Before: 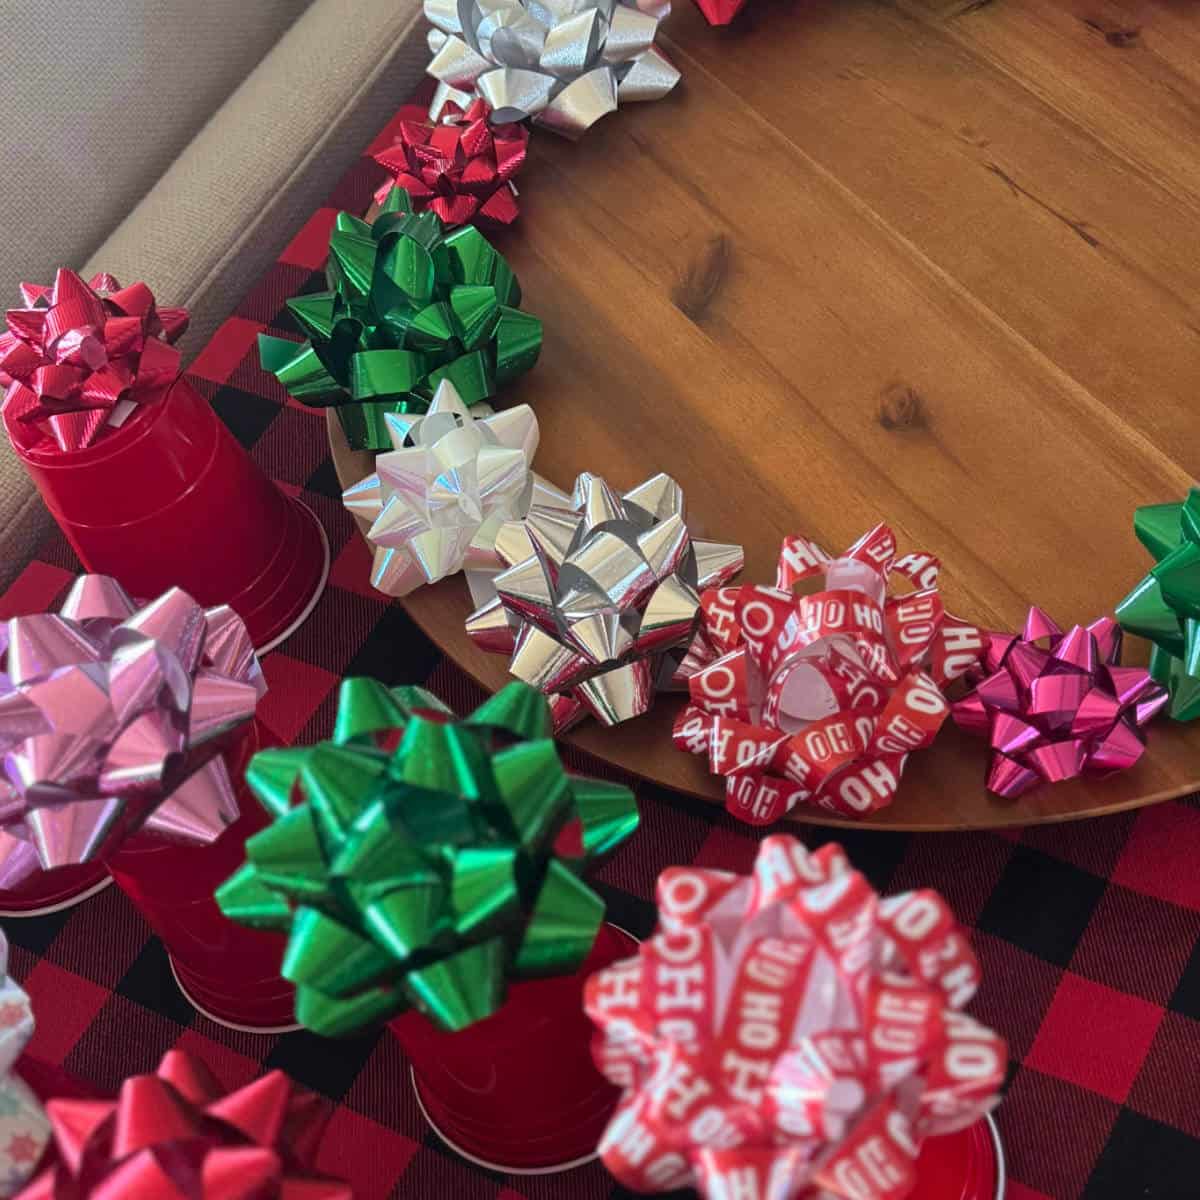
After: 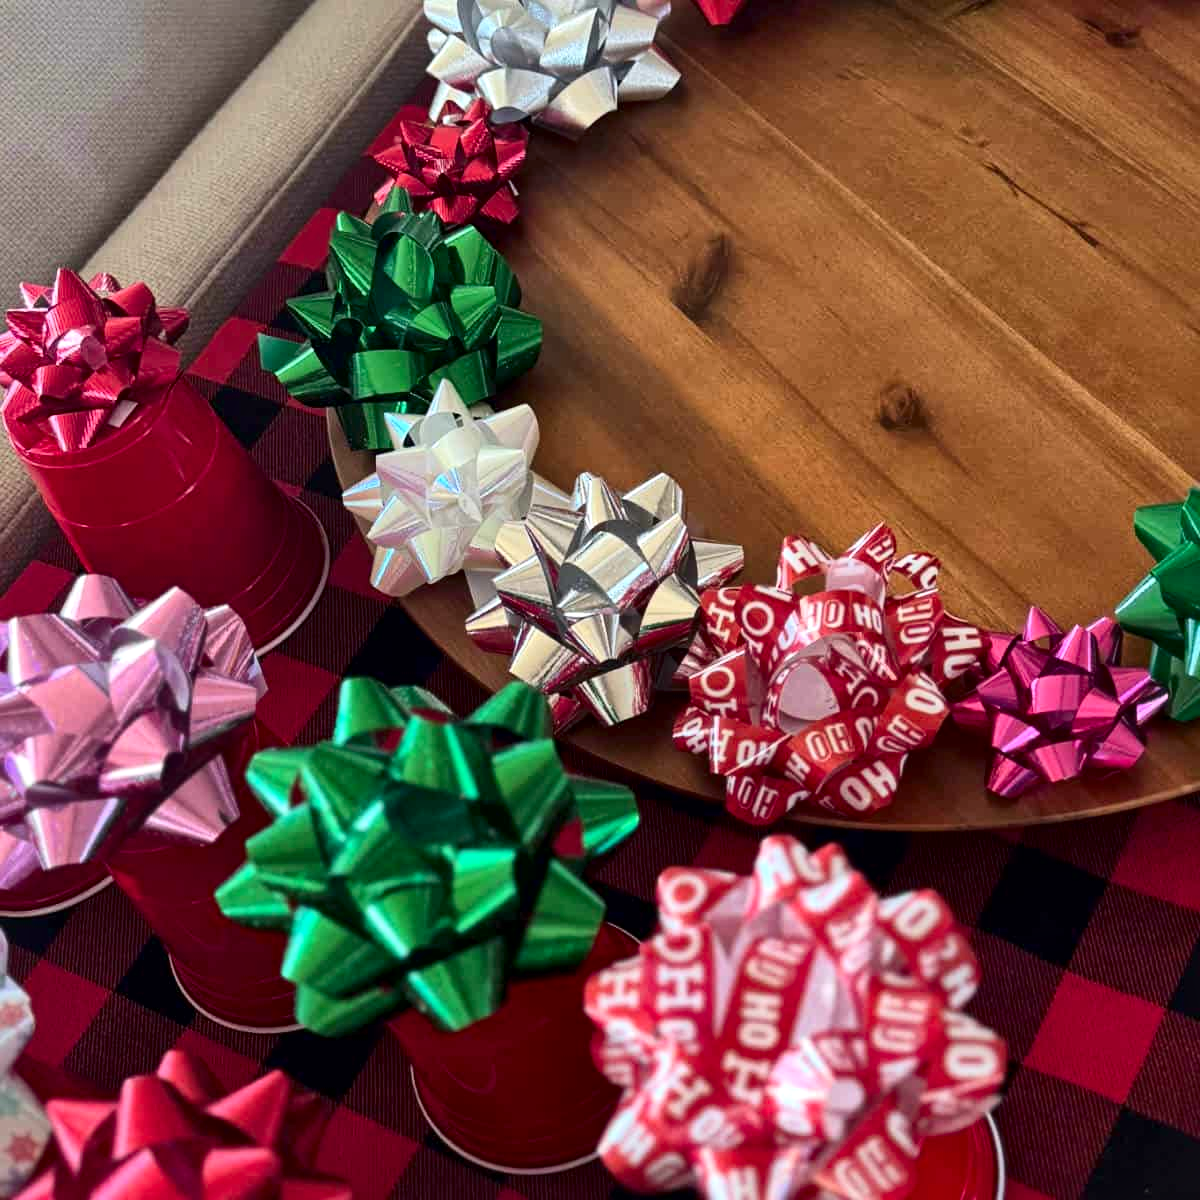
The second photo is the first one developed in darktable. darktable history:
contrast brightness saturation: contrast 0.15, brightness -0.01, saturation 0.1
local contrast: mode bilateral grid, contrast 25, coarseness 60, detail 151%, midtone range 0.2
